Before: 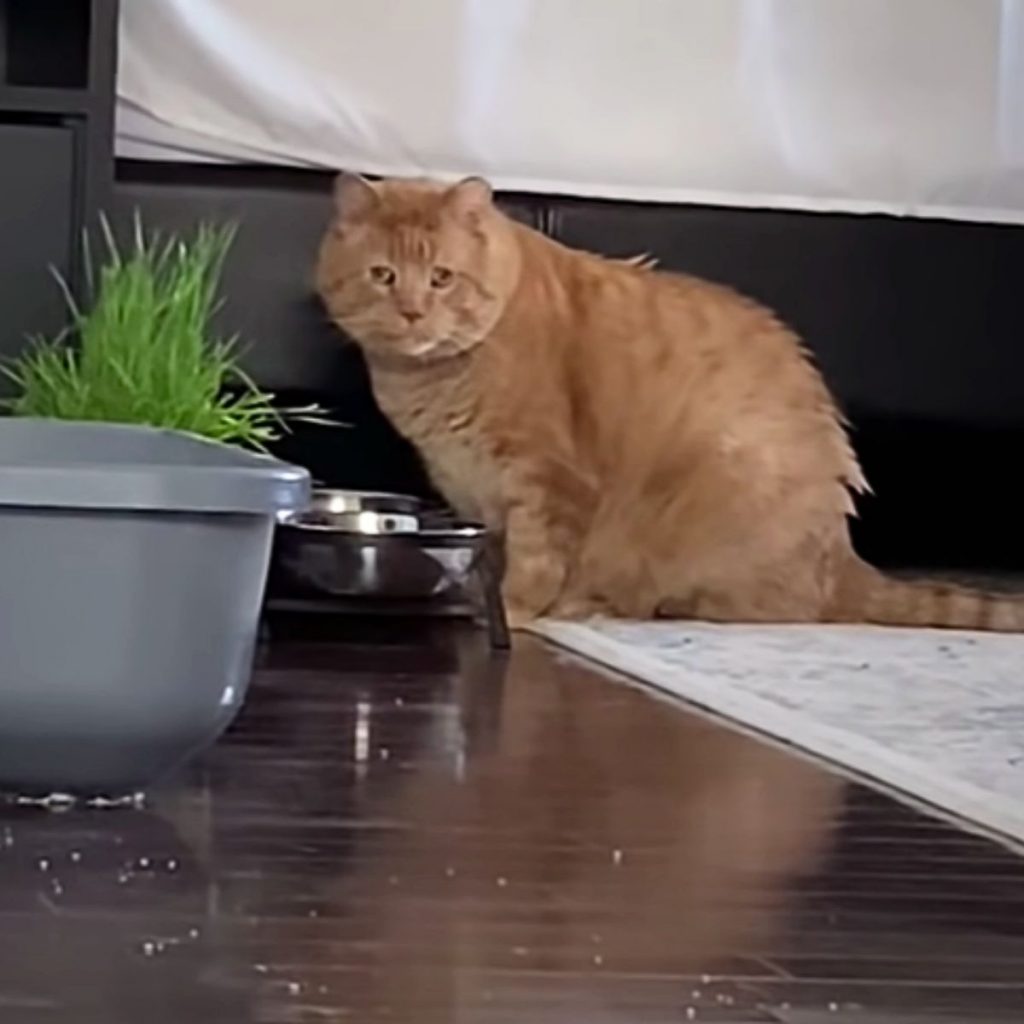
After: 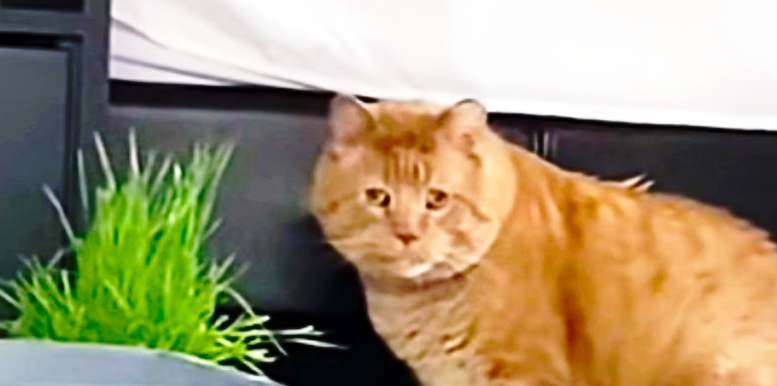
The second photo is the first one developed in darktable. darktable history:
base curve: curves: ch0 [(0, 0) (0.028, 0.03) (0.105, 0.232) (0.387, 0.748) (0.754, 0.968) (1, 1)], preserve colors none
color balance rgb: shadows lift › chroma 2.064%, shadows lift › hue 220.06°, power › hue 74.33°, perceptual saturation grading › global saturation 29.429%, perceptual brilliance grading › highlights 11.635%, global vibrance 9.482%
crop: left 0.546%, top 7.637%, right 23.565%, bottom 54.59%
shadows and highlights: shadows color adjustment 97.68%, soften with gaussian
